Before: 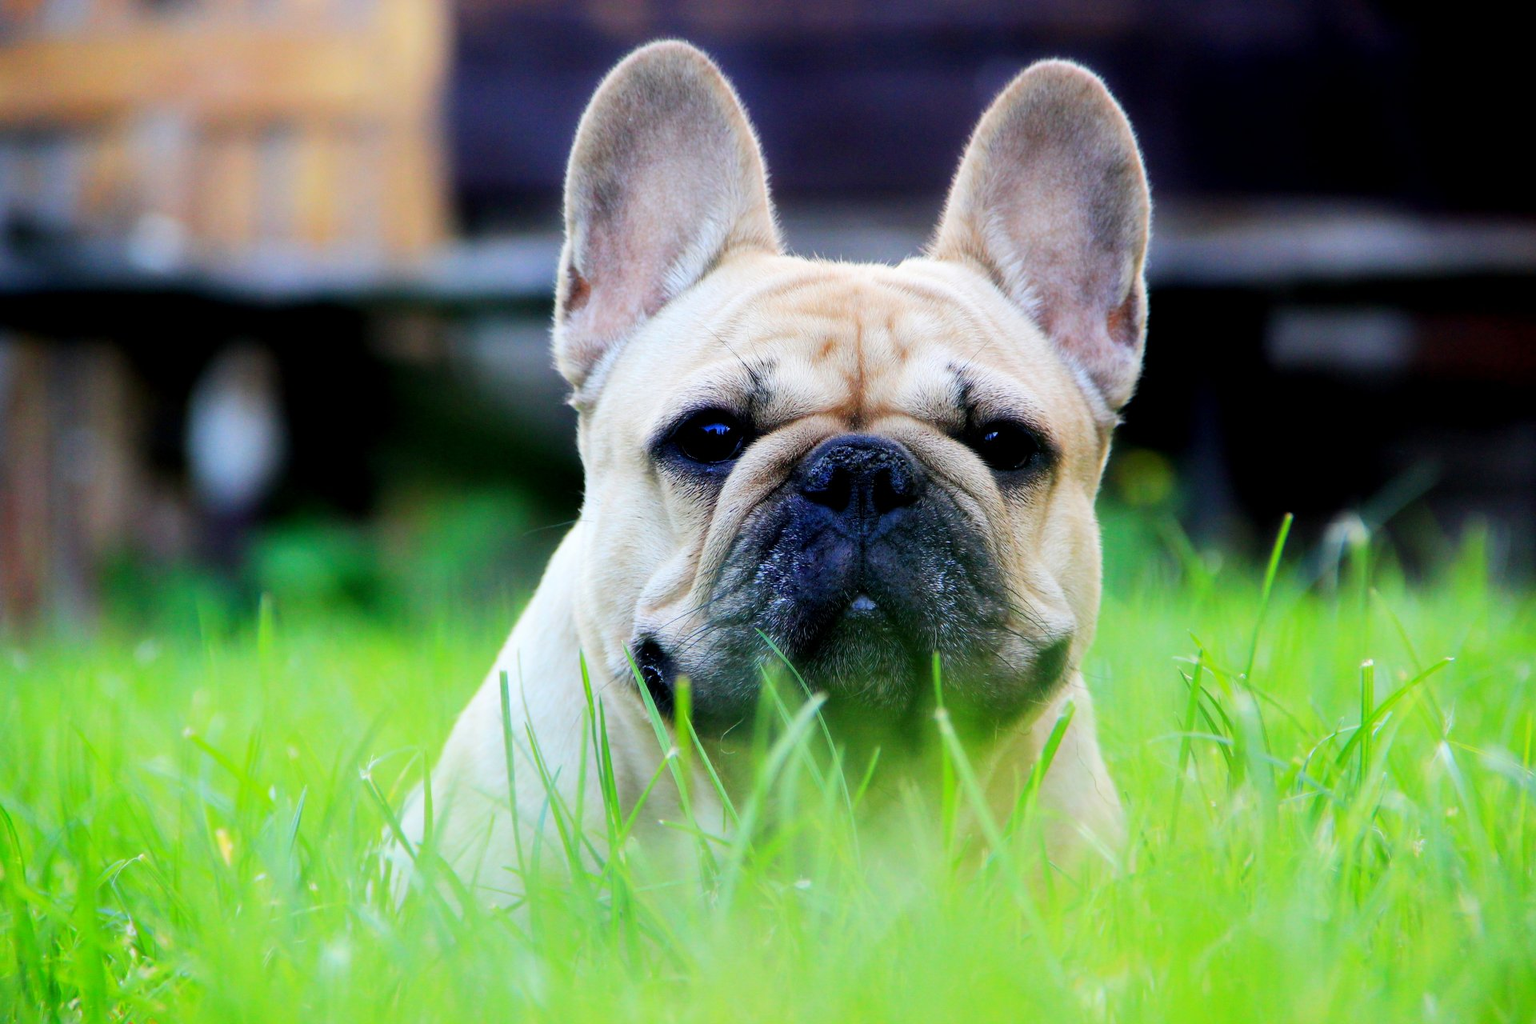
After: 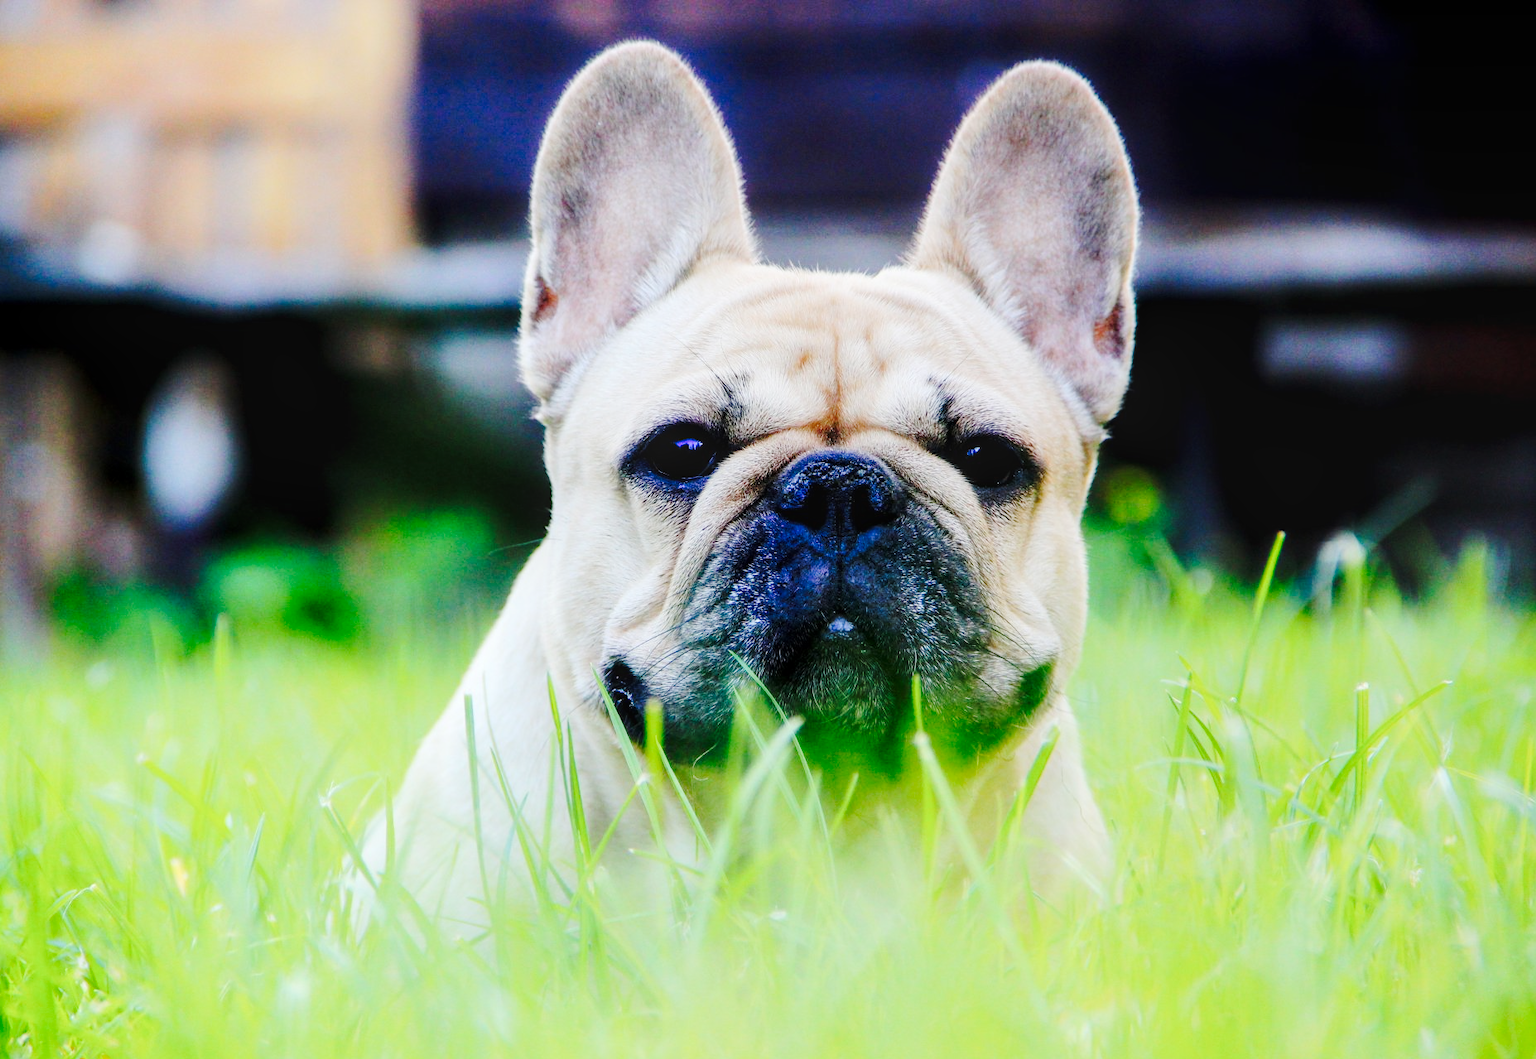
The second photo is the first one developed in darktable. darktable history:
exposure: compensate exposure bias true, compensate highlight preservation false
tone curve: curves: ch0 [(0, 0) (0.21, 0.21) (0.43, 0.586) (0.65, 0.793) (1, 1)]; ch1 [(0, 0) (0.382, 0.447) (0.492, 0.484) (0.544, 0.547) (0.583, 0.578) (0.599, 0.595) (0.67, 0.673) (1, 1)]; ch2 [(0, 0) (0.411, 0.382) (0.492, 0.5) (0.531, 0.534) (0.56, 0.573) (0.599, 0.602) (0.696, 0.693) (1, 1)], preserve colors none
crop and rotate: left 3.368%
local contrast: on, module defaults
